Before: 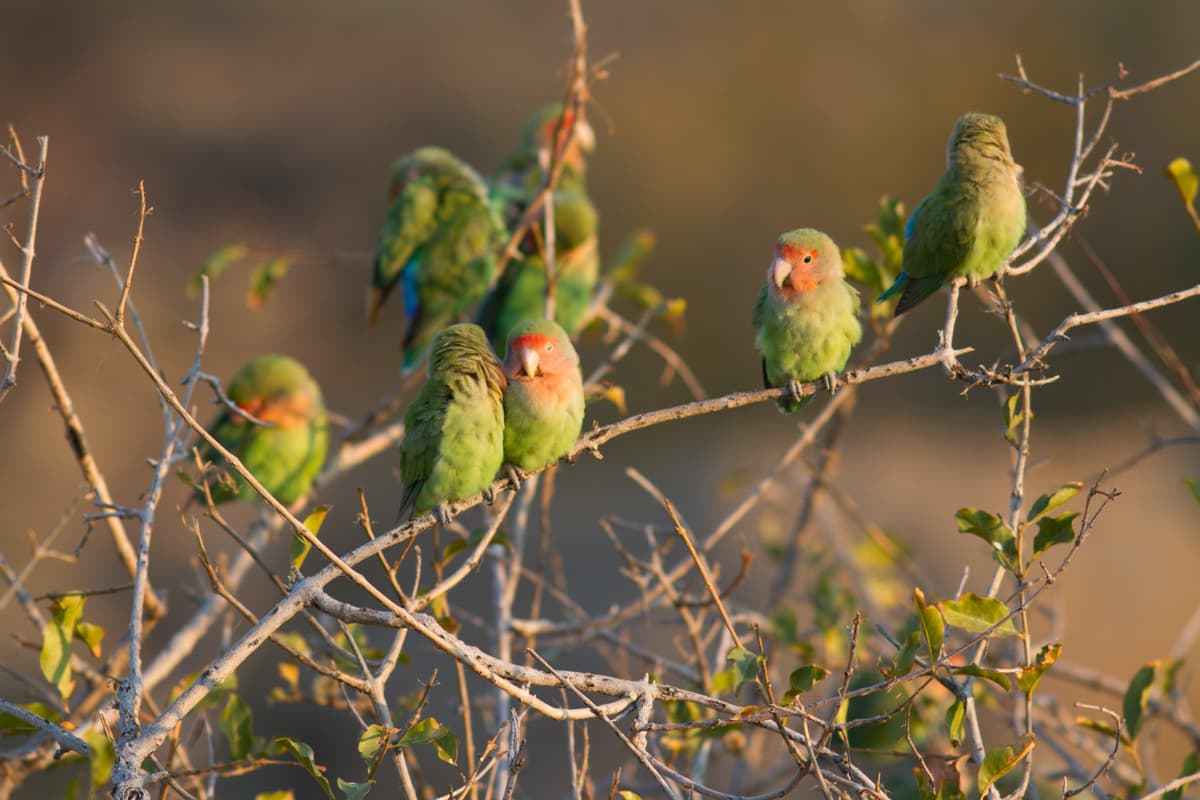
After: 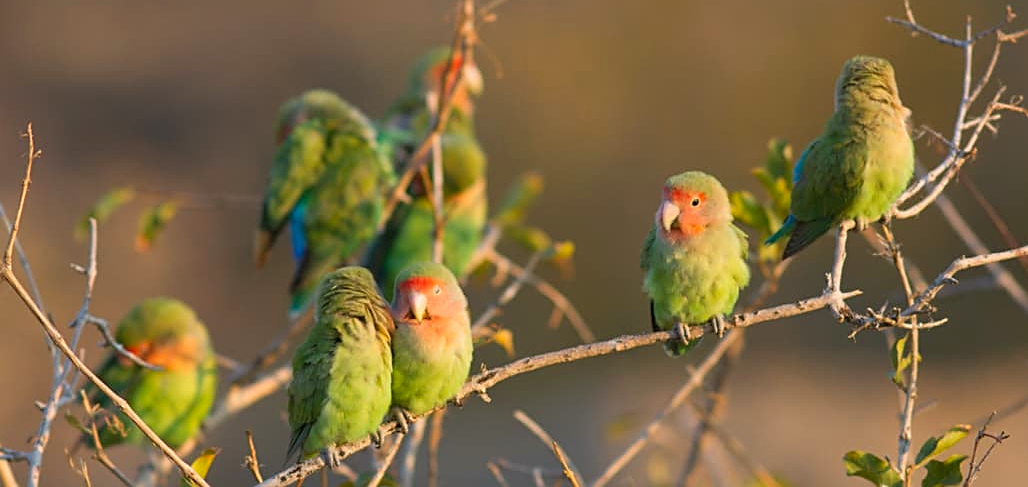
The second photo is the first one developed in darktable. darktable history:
sharpen: on, module defaults
contrast brightness saturation: contrast 0.03, brightness 0.055, saturation 0.128
crop and rotate: left 9.335%, top 7.179%, right 4.976%, bottom 31.898%
